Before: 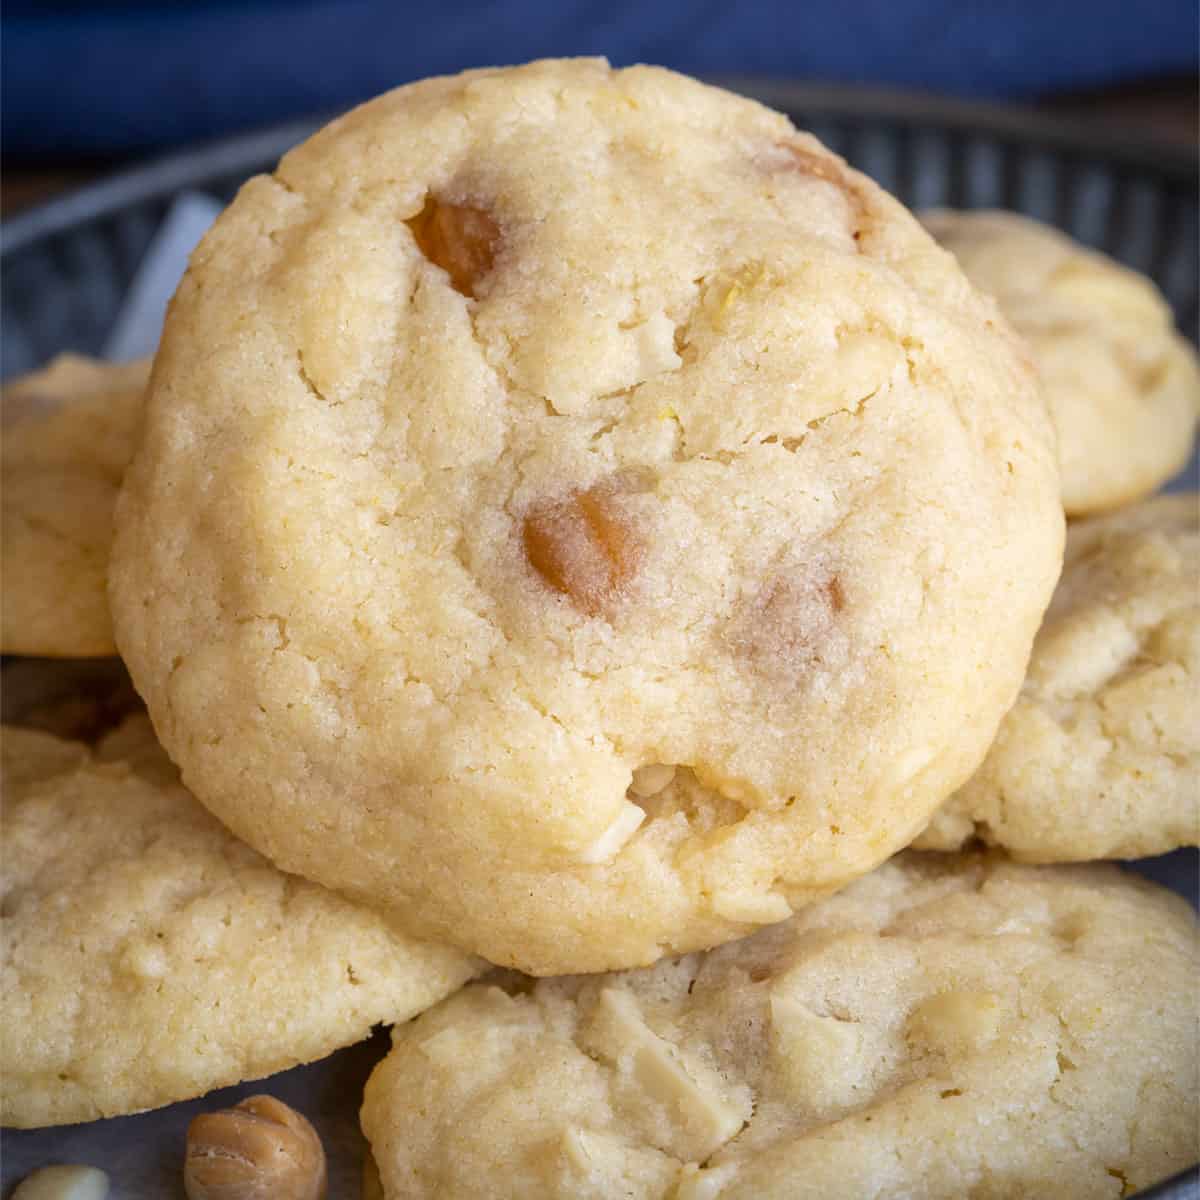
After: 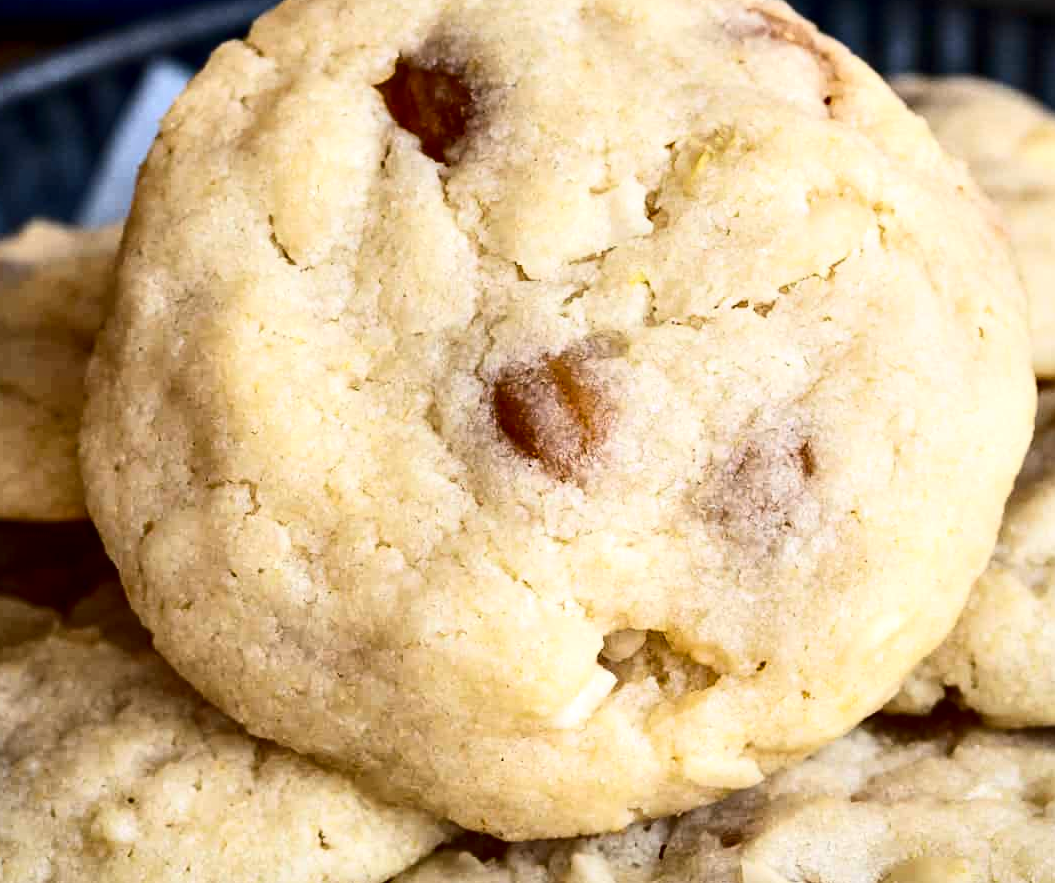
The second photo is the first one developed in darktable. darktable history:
contrast equalizer: octaves 7, y [[0.6 ×6], [0.55 ×6], [0 ×6], [0 ×6], [0 ×6]]
crop and rotate: left 2.425%, top 11.305%, right 9.6%, bottom 15.08%
contrast brightness saturation: contrast 0.28
